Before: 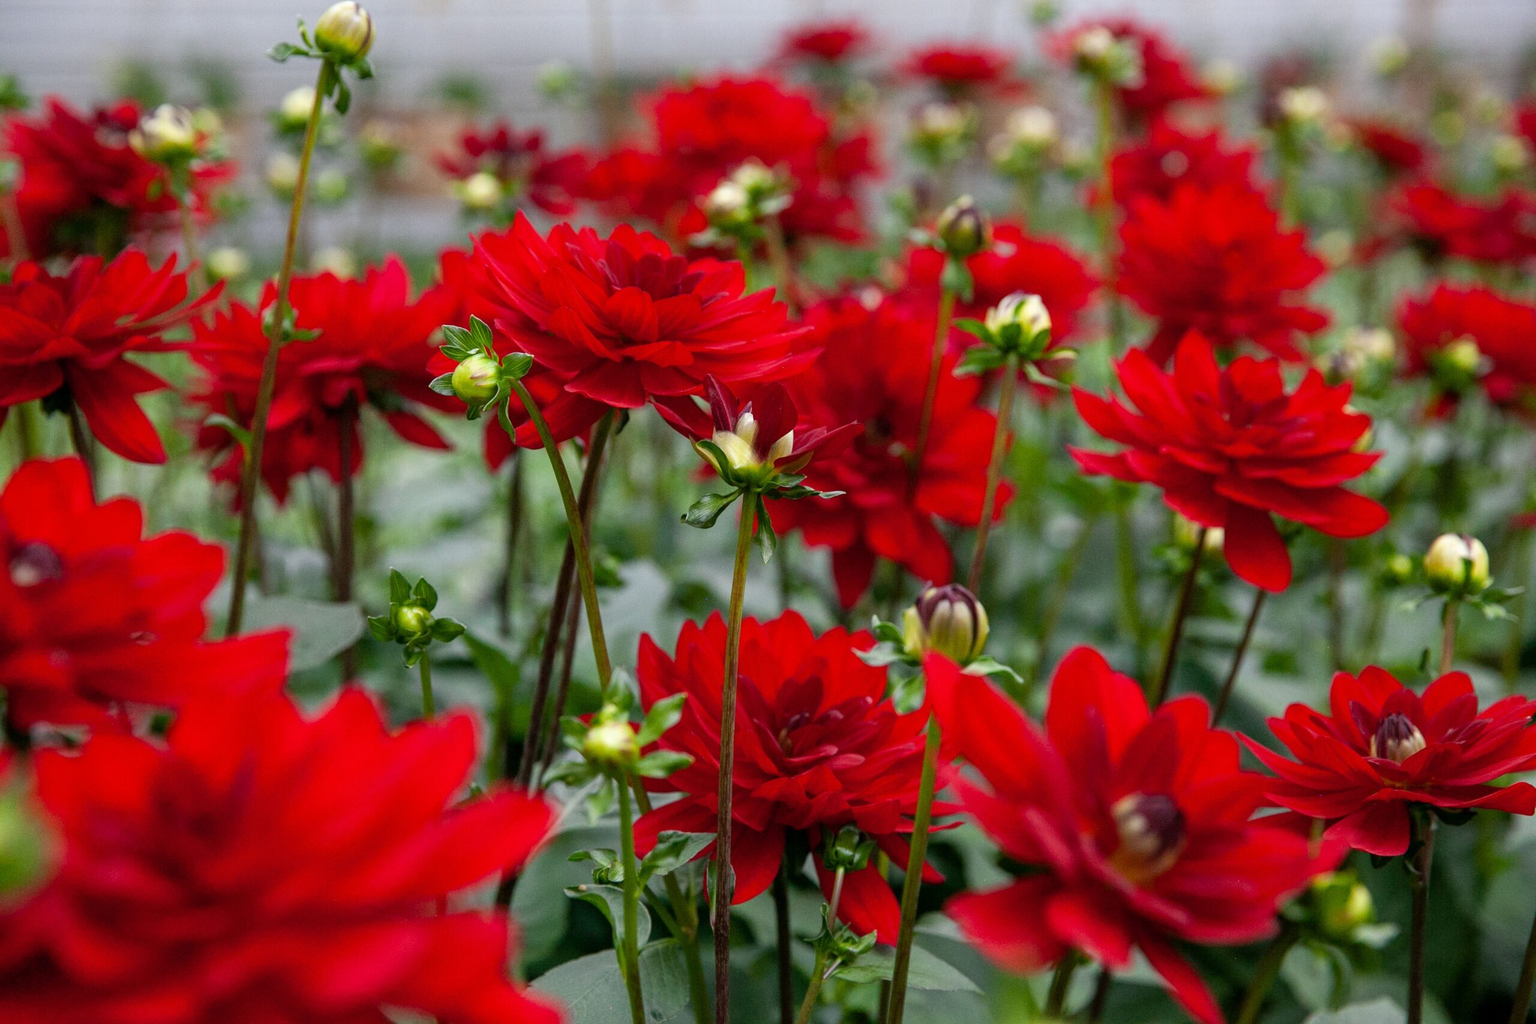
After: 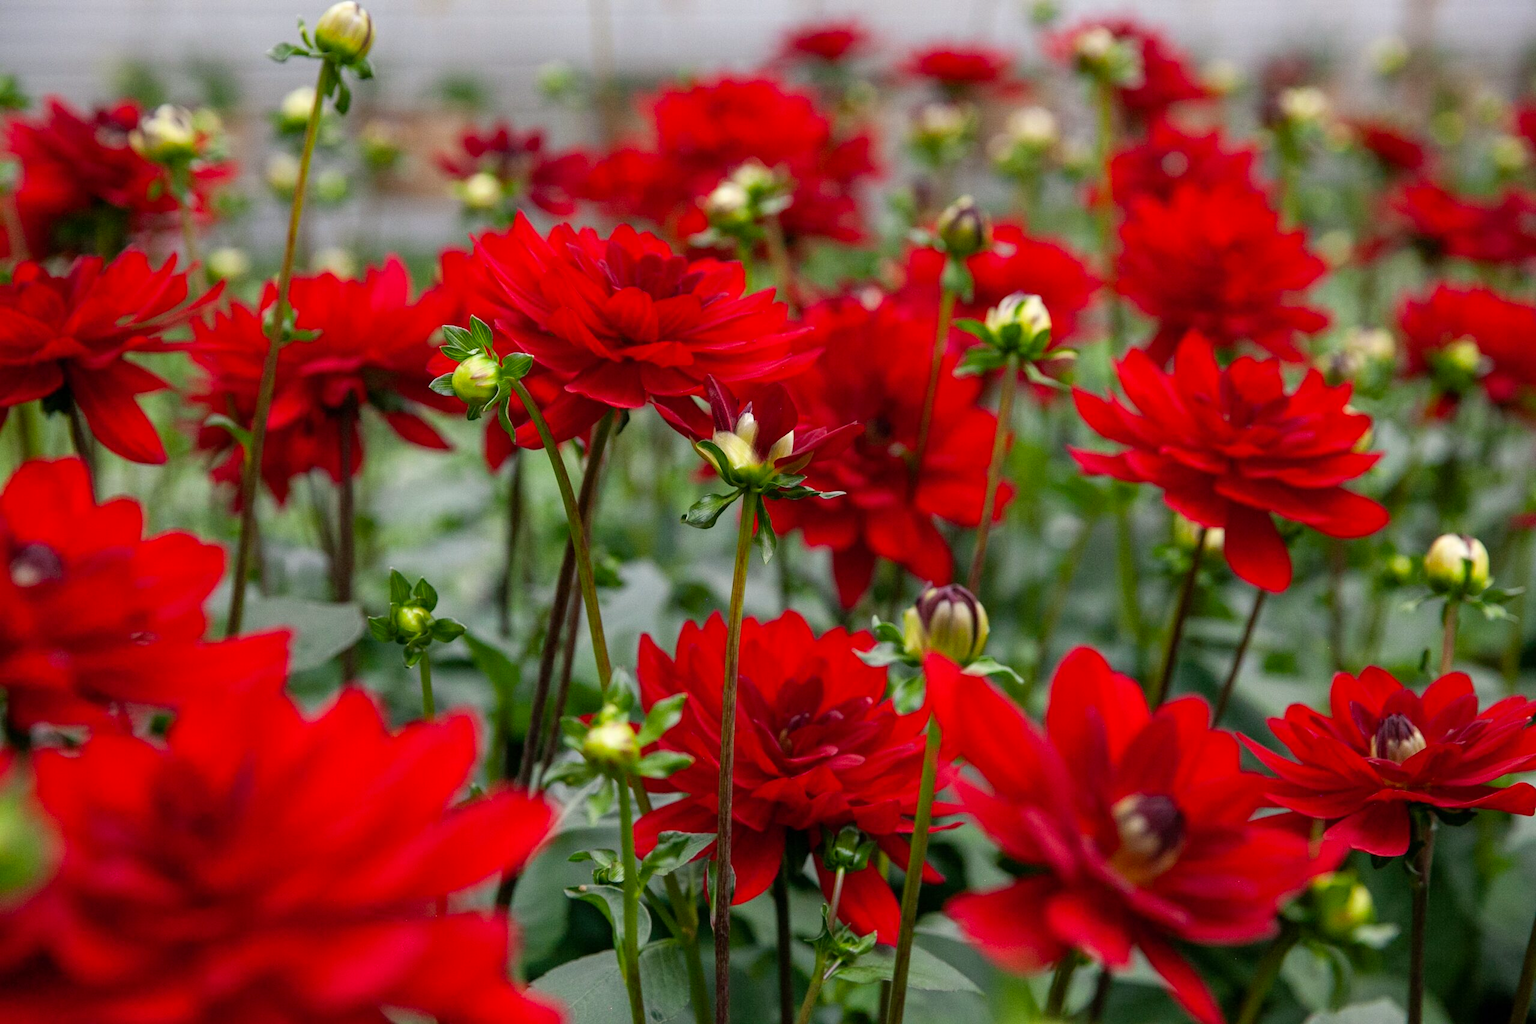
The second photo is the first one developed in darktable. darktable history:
color correction: highlights a* 0.782, highlights b* 2.87, saturation 1.06
